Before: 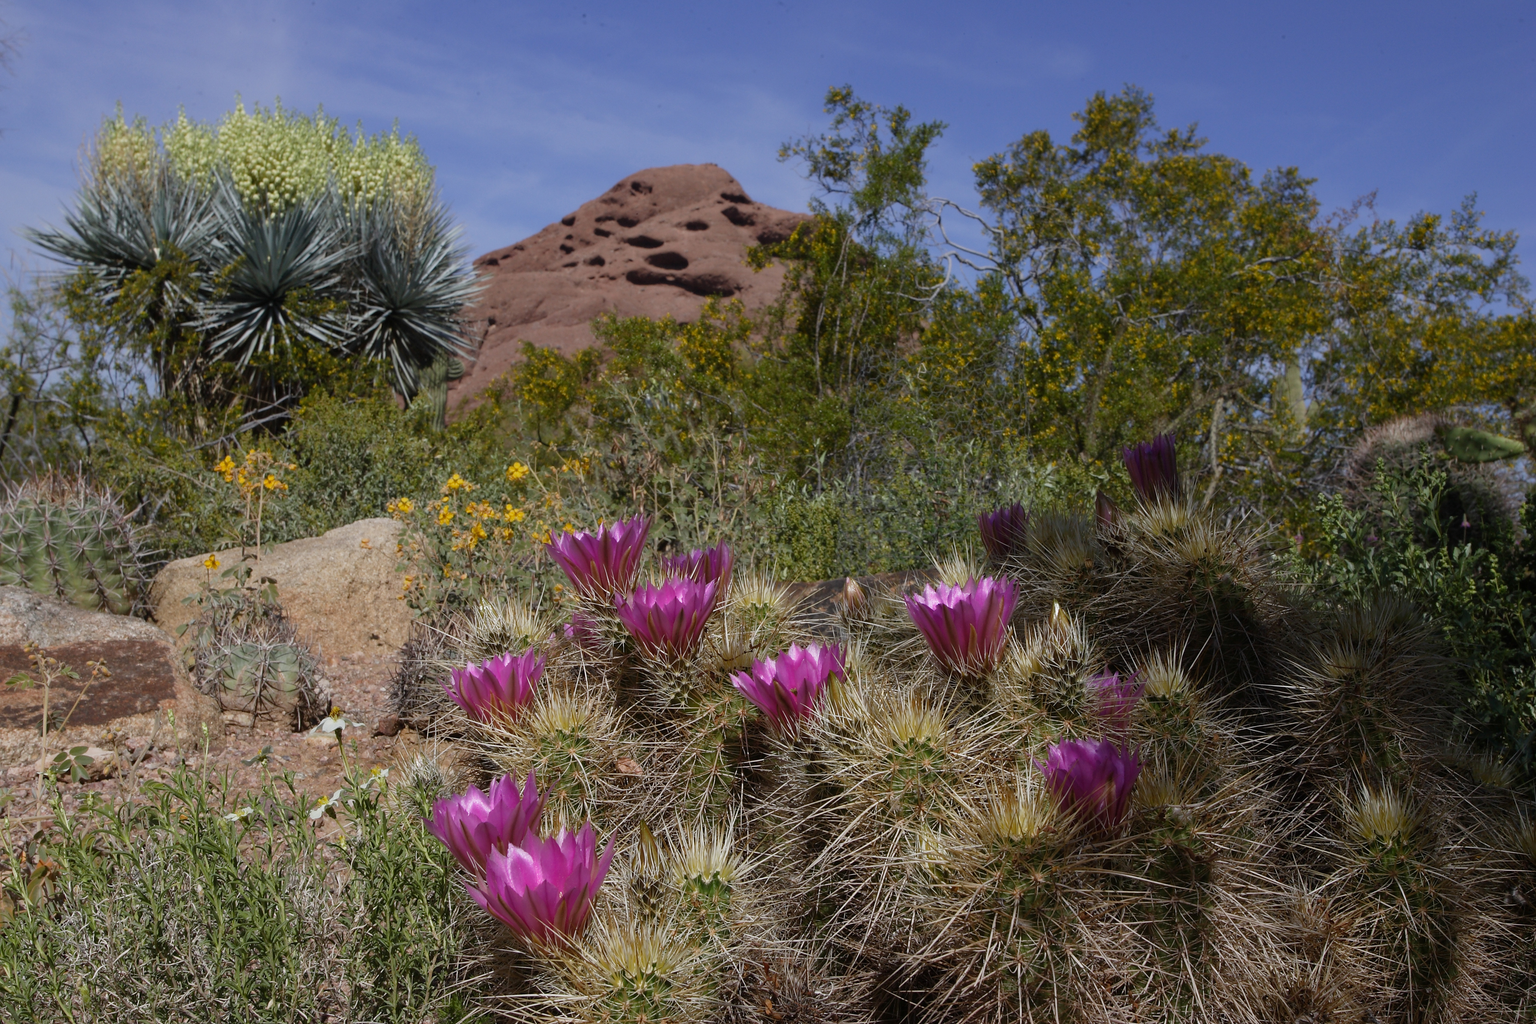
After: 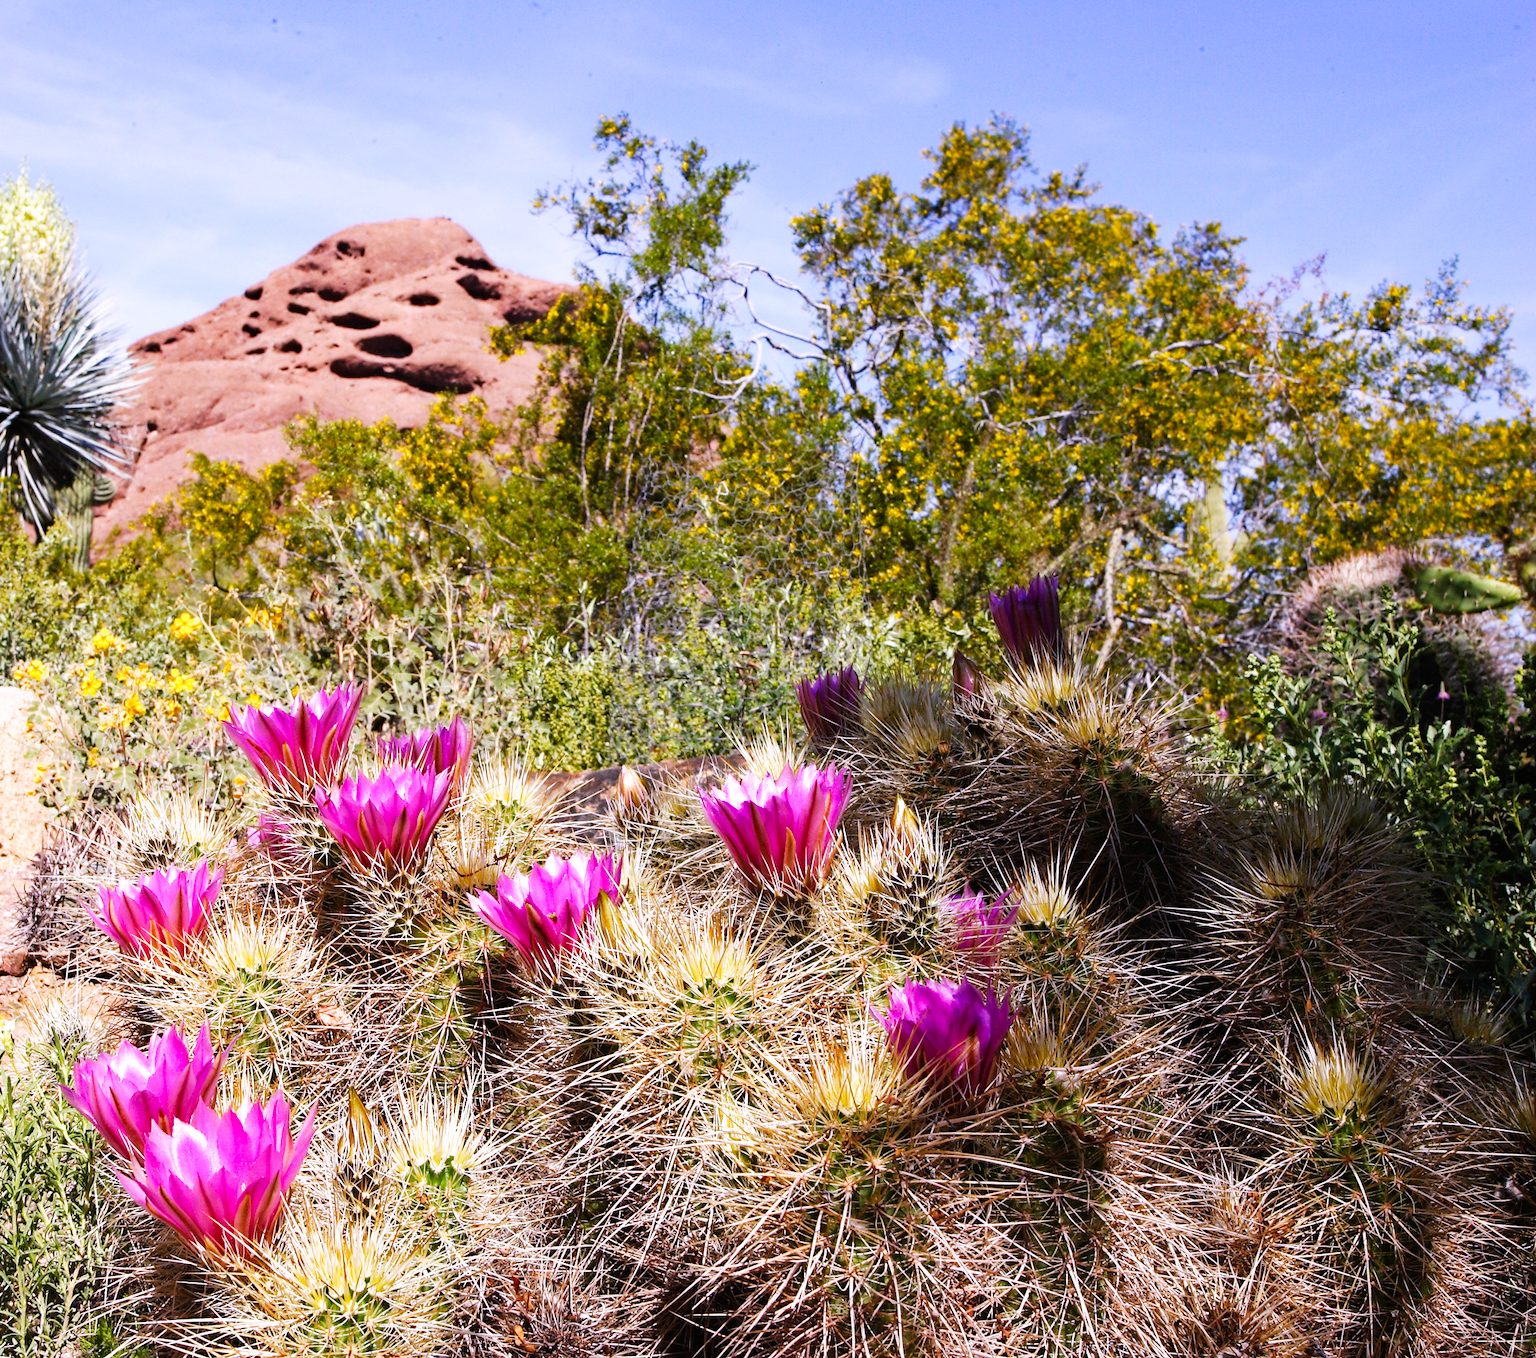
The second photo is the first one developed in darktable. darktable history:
exposure: exposure 0.485 EV, compensate highlight preservation false
white balance: red 1.066, blue 1.119
base curve: curves: ch0 [(0, 0) (0.007, 0.004) (0.027, 0.03) (0.046, 0.07) (0.207, 0.54) (0.442, 0.872) (0.673, 0.972) (1, 1)], preserve colors none
crop and rotate: left 24.6%
haze removal: compatibility mode true, adaptive false
